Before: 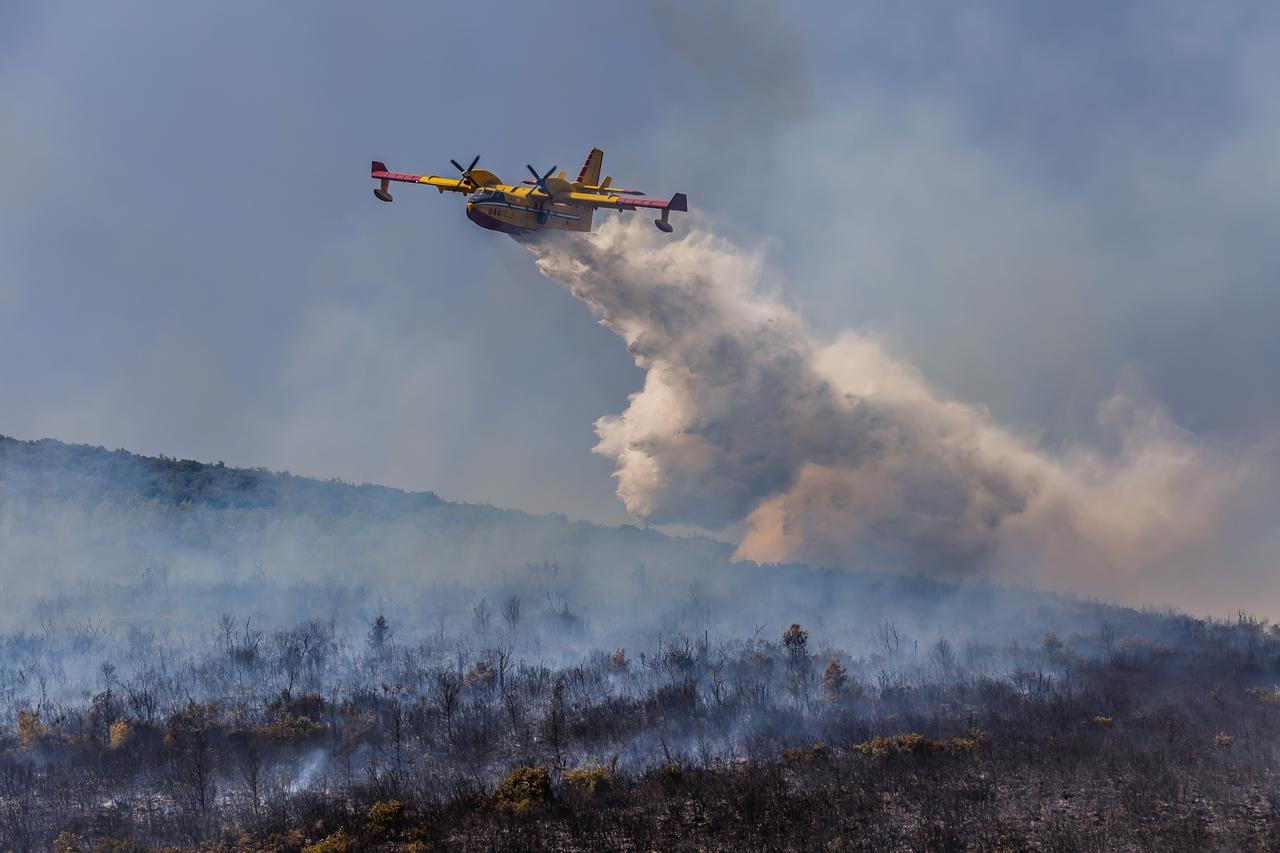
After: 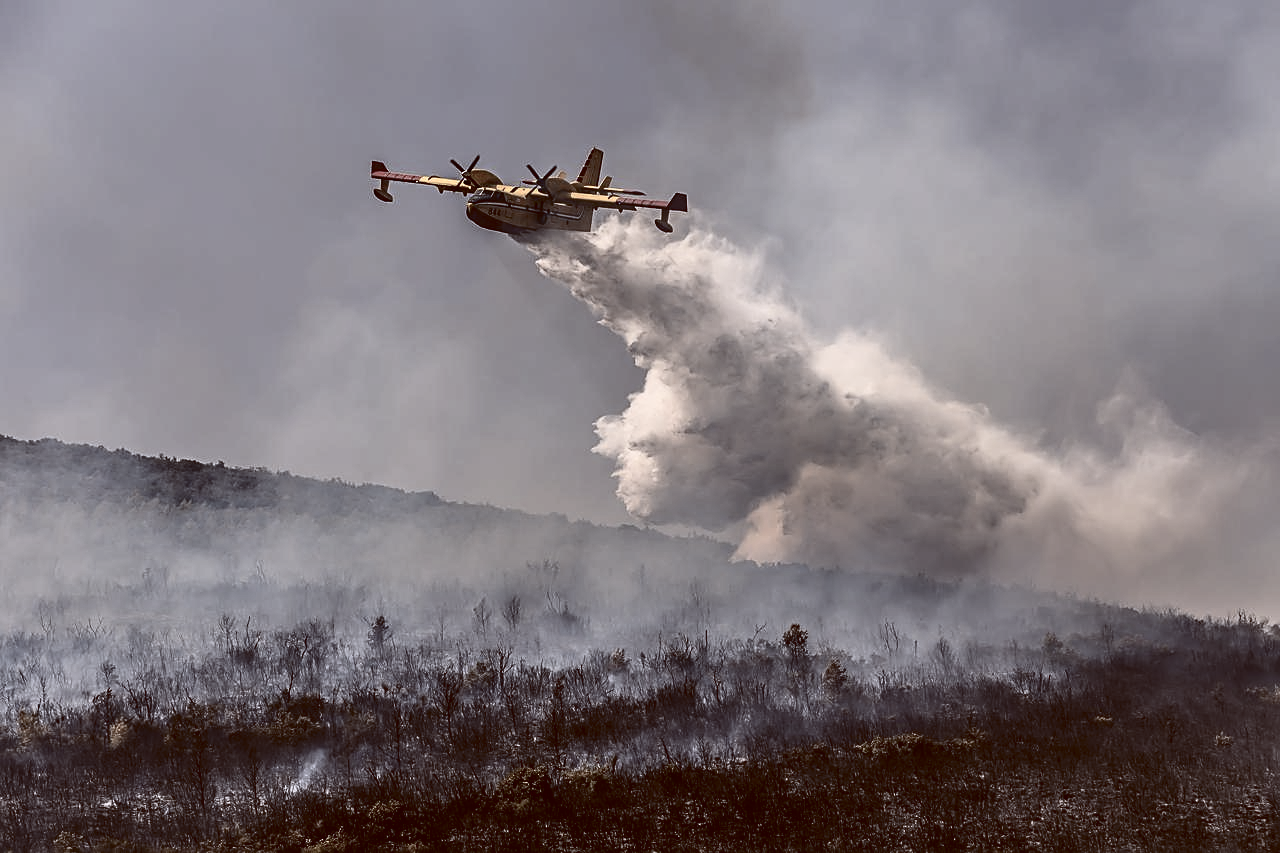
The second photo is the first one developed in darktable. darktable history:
contrast brightness saturation: contrast 0.18, saturation 0.3
filmic rgb: white relative exposure 2.2 EV, hardness 6.97
white balance: red 0.98, blue 1.034
exposure: black level correction -0.005, exposure 0.054 EV, compensate highlight preservation false
sharpen: on, module defaults
color balance rgb: shadows lift › luminance 1%, shadows lift › chroma 0.2%, shadows lift › hue 20°, power › luminance 1%, power › chroma 0.4%, power › hue 34°, highlights gain › luminance 0.8%, highlights gain › chroma 0.4%, highlights gain › hue 44°, global offset › chroma 0.4%, global offset › hue 34°, white fulcrum 0.08 EV, linear chroma grading › shadows -7%, linear chroma grading › highlights -7%, linear chroma grading › global chroma -10%, linear chroma grading › mid-tones -8%, perceptual saturation grading › global saturation -28%, perceptual saturation grading › highlights -20%, perceptual saturation grading › mid-tones -24%, perceptual saturation grading › shadows -24%, perceptual brilliance grading › global brilliance -1%, perceptual brilliance grading › highlights -1%, perceptual brilliance grading › mid-tones -1%, perceptual brilliance grading › shadows -1%, global vibrance -17%, contrast -6%
